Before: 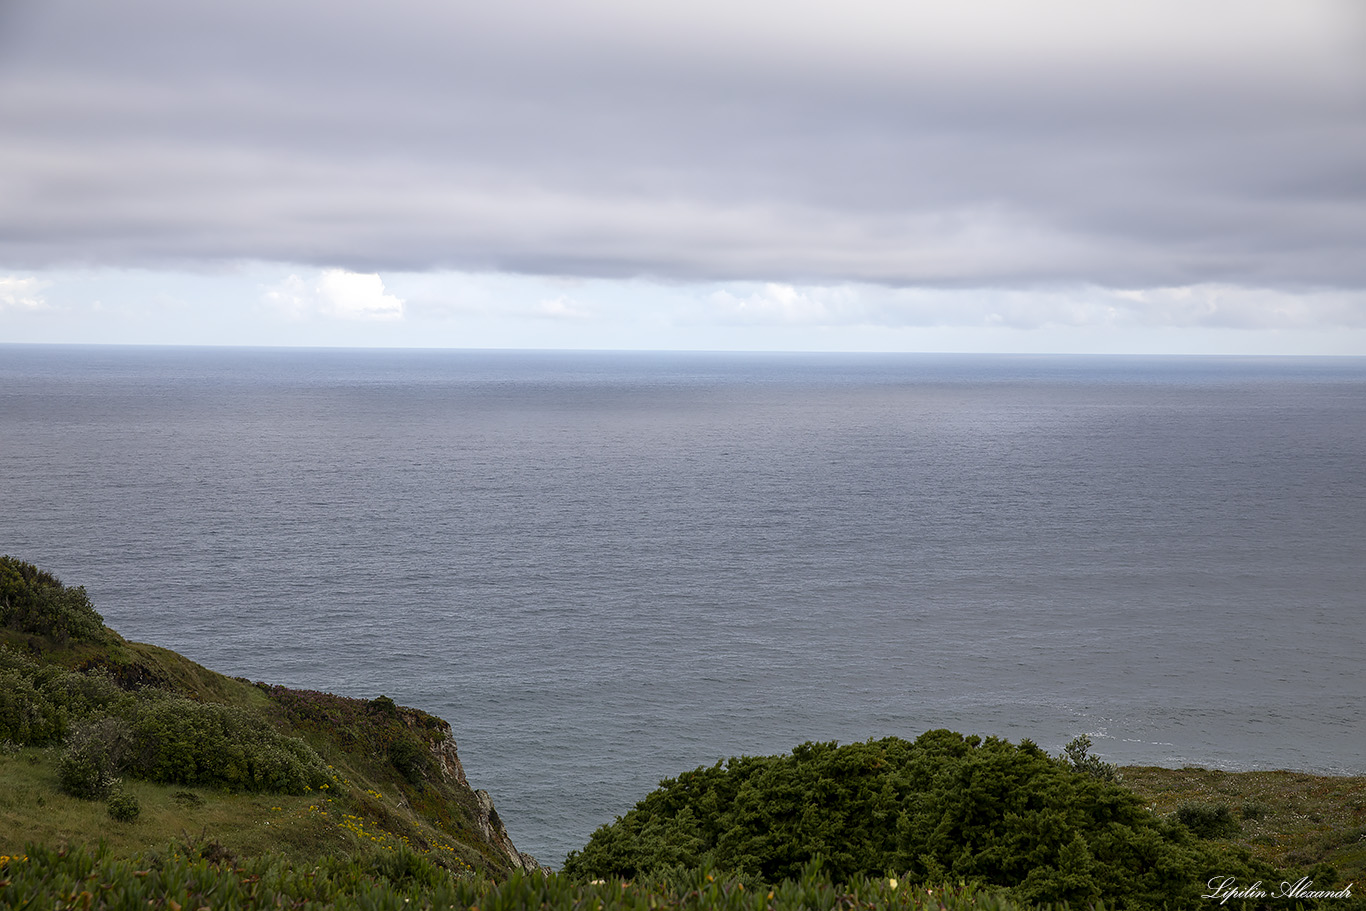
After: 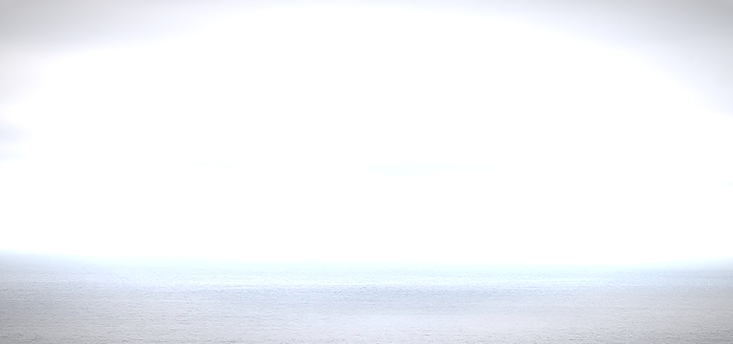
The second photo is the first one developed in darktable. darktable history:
vignetting: fall-off start 87%, automatic ratio true
exposure: exposure 1 EV, compensate highlight preservation false
levels: levels [0.029, 0.545, 0.971]
crop: left 10.121%, top 10.631%, right 36.218%, bottom 51.526%
tone curve: curves: ch0 [(0, 0) (0.003, 0.003) (0.011, 0.014) (0.025, 0.033) (0.044, 0.06) (0.069, 0.096) (0.1, 0.132) (0.136, 0.174) (0.177, 0.226) (0.224, 0.282) (0.277, 0.352) (0.335, 0.435) (0.399, 0.524) (0.468, 0.615) (0.543, 0.695) (0.623, 0.771) (0.709, 0.835) (0.801, 0.894) (0.898, 0.944) (1, 1)], preserve colors none
